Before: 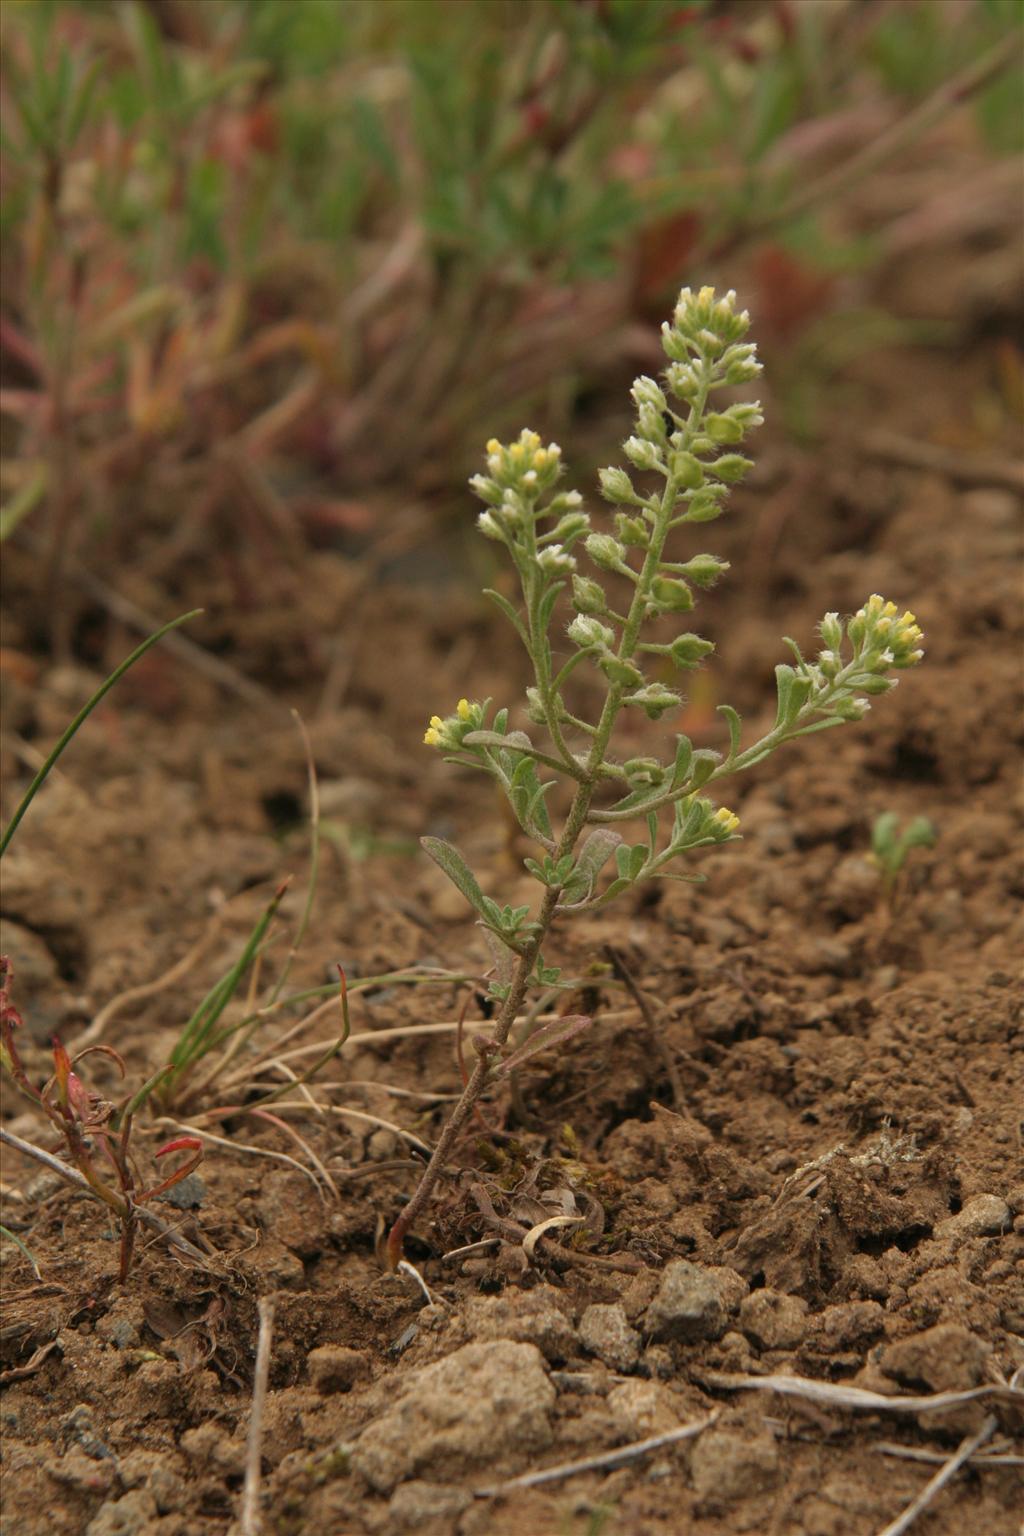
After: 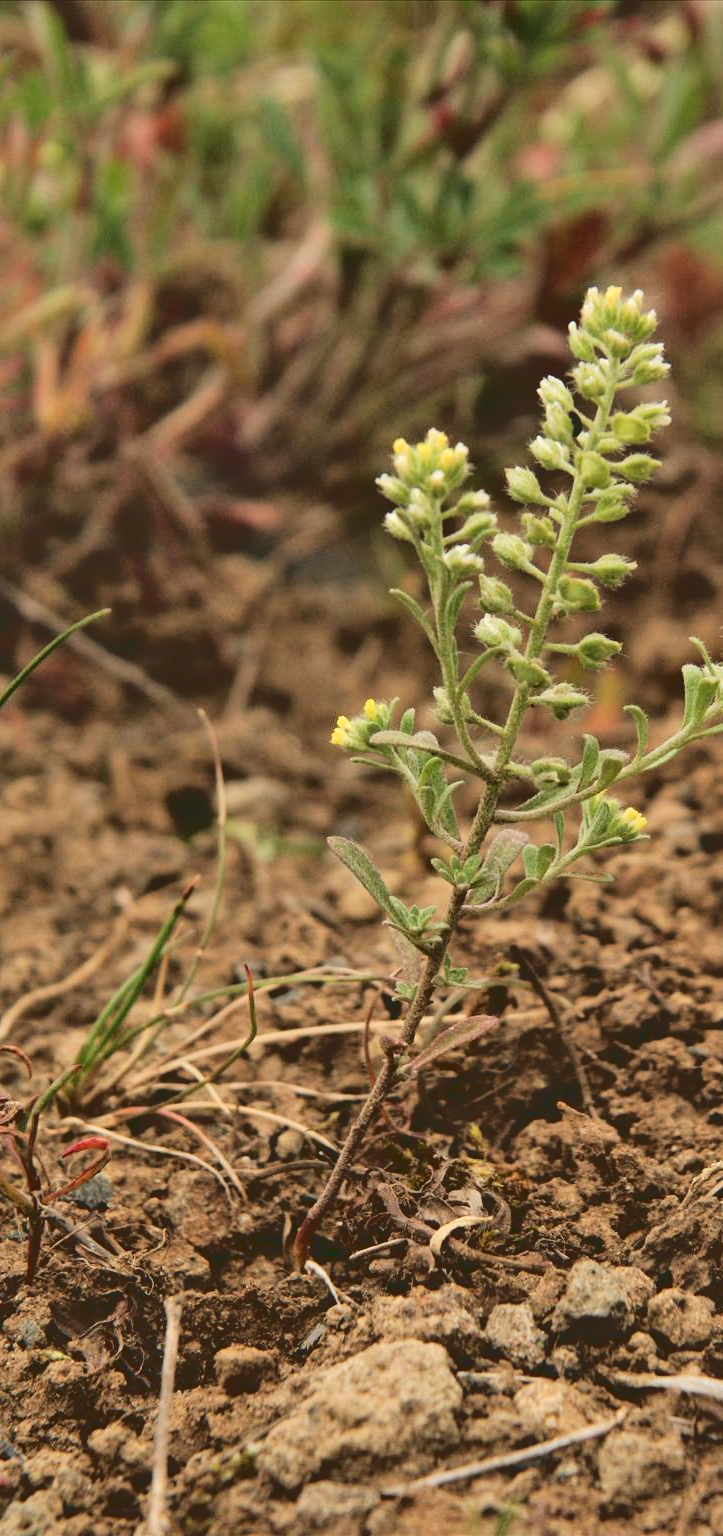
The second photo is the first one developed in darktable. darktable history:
tone equalizer: -7 EV 0.153 EV, -6 EV 0.611 EV, -5 EV 1.14 EV, -4 EV 1.32 EV, -3 EV 1.13 EV, -2 EV 0.6 EV, -1 EV 0.163 EV, edges refinement/feathering 500, mask exposure compensation -1.57 EV, preserve details no
shadows and highlights: low approximation 0.01, soften with gaussian
exposure: compensate highlight preservation false
crop and rotate: left 9.085%, right 20.288%
local contrast: mode bilateral grid, contrast 29, coarseness 16, detail 116%, midtone range 0.2
levels: mode automatic, levels [0, 0.435, 0.917]
base curve: curves: ch0 [(0, 0.02) (0.083, 0.036) (1, 1)]
